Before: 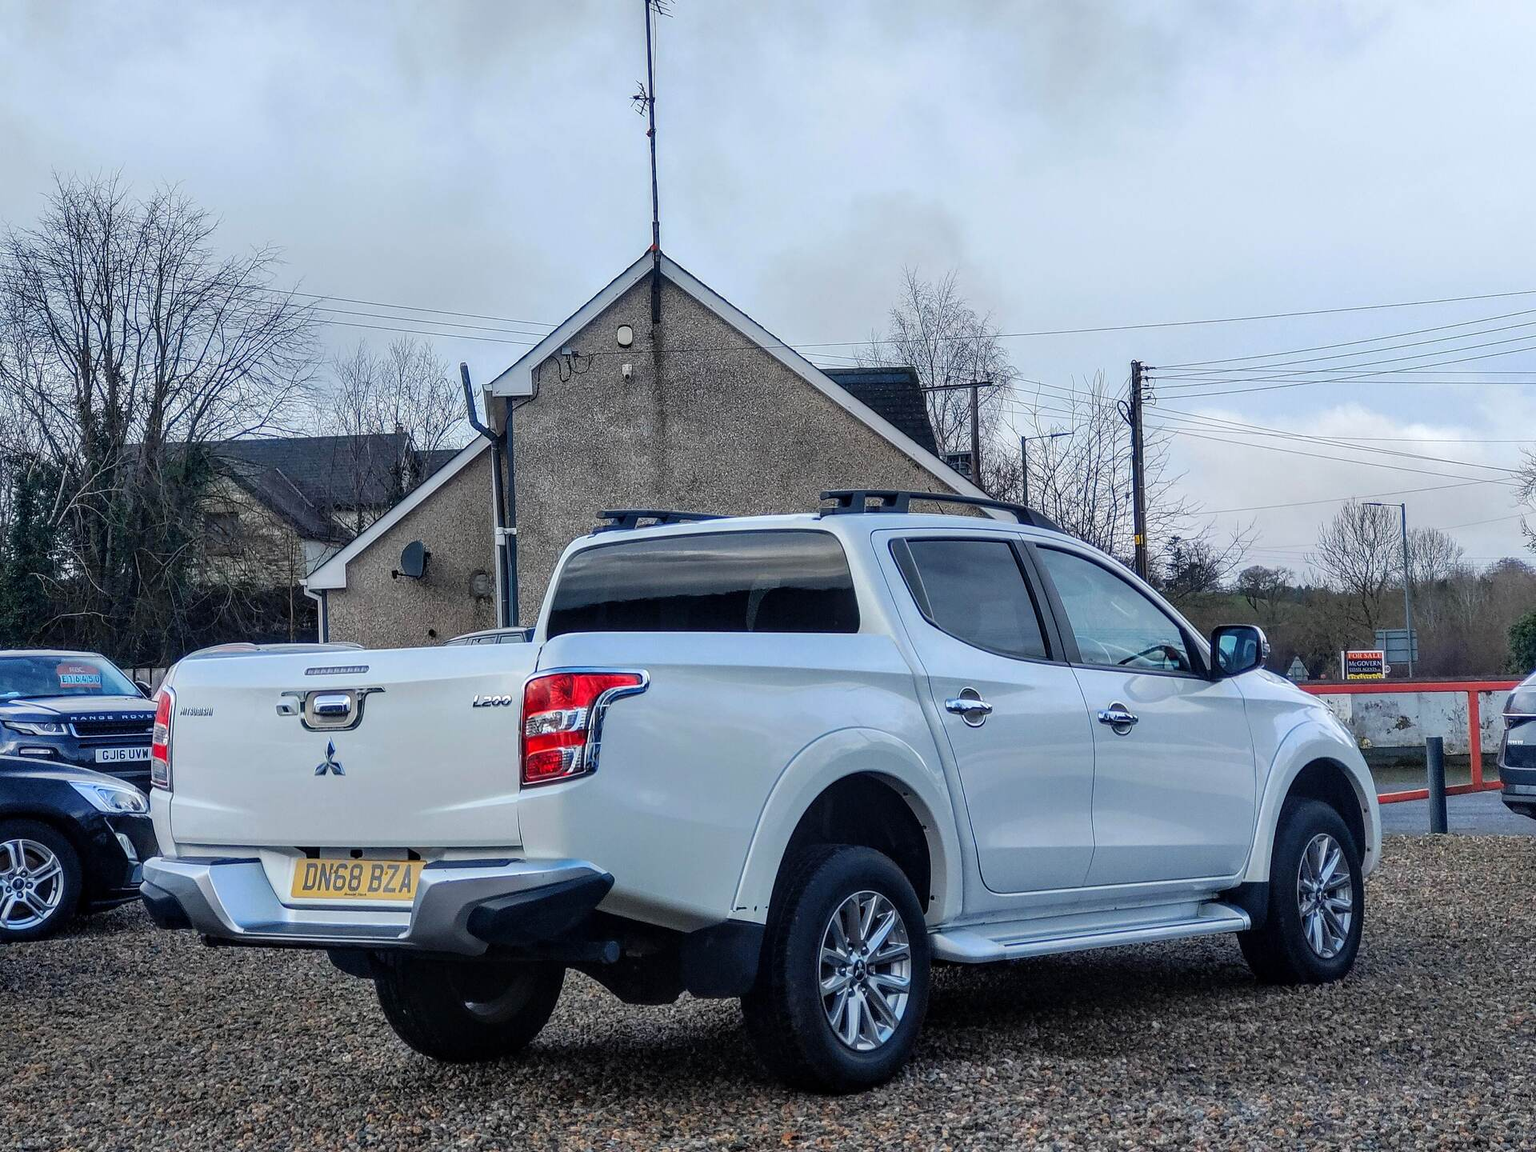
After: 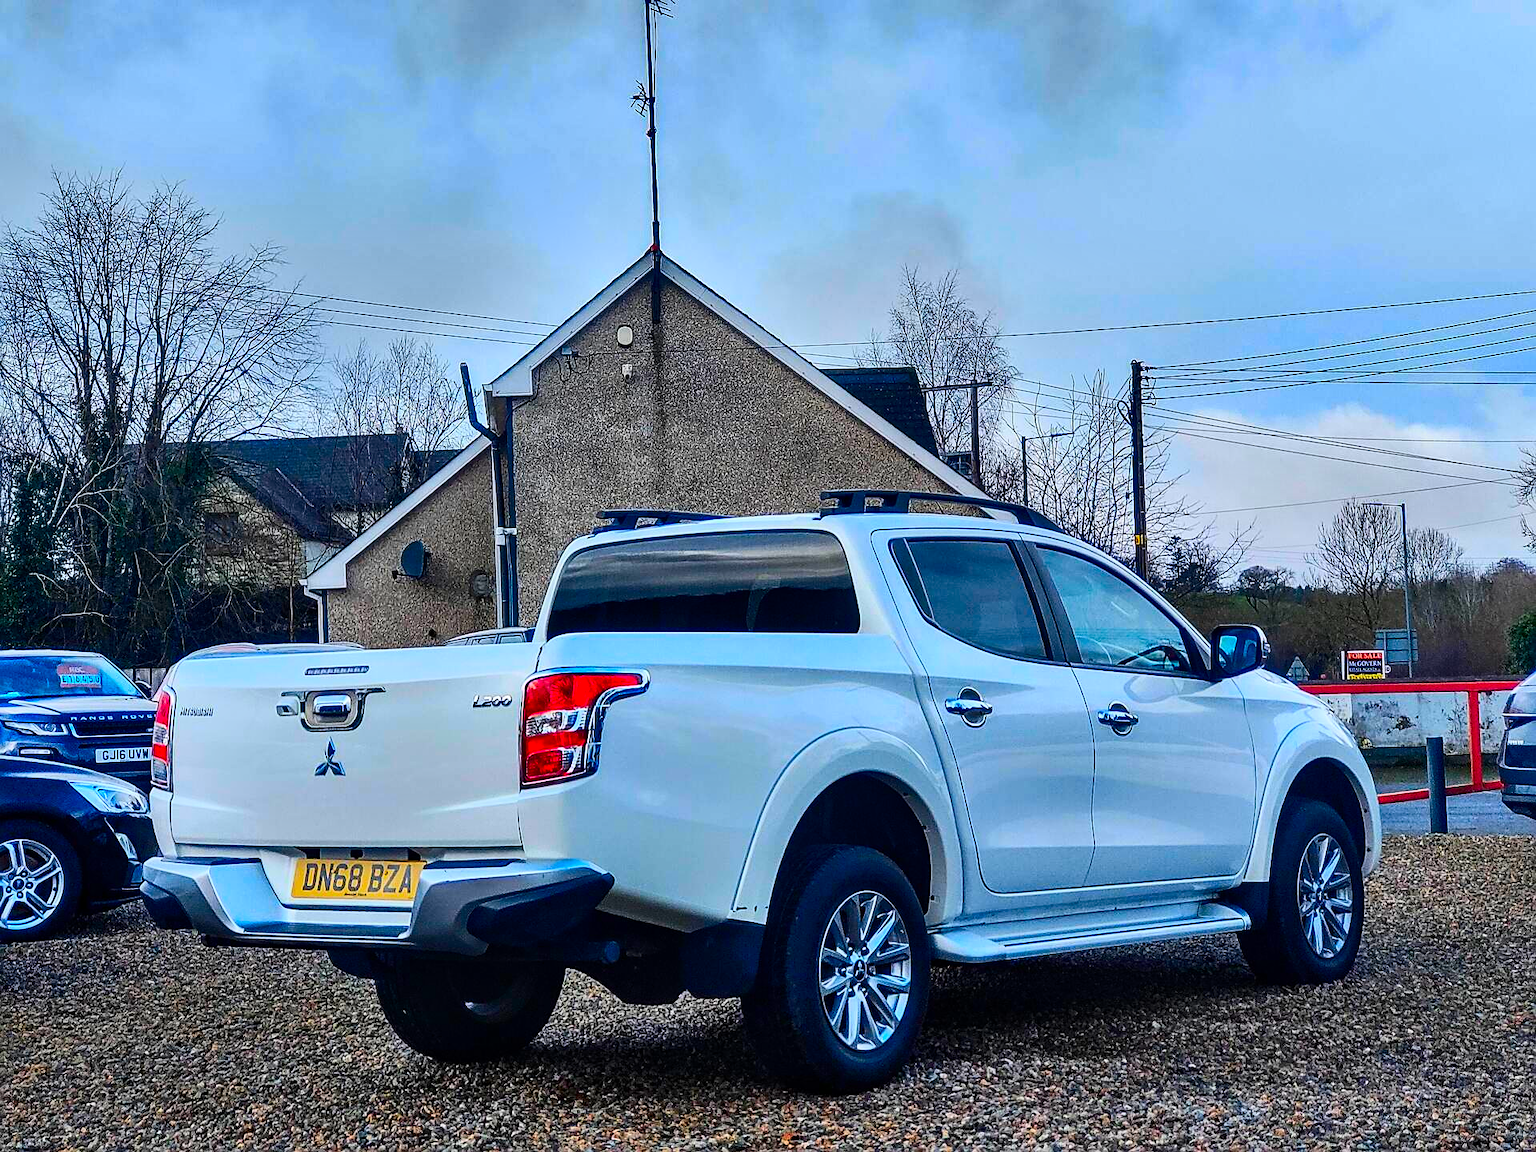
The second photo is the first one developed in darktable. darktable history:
shadows and highlights: white point adjustment -3.61, highlights -63.34, soften with gaussian
contrast brightness saturation: contrast 0.269, brightness 0.016, saturation 0.883
sharpen: on, module defaults
